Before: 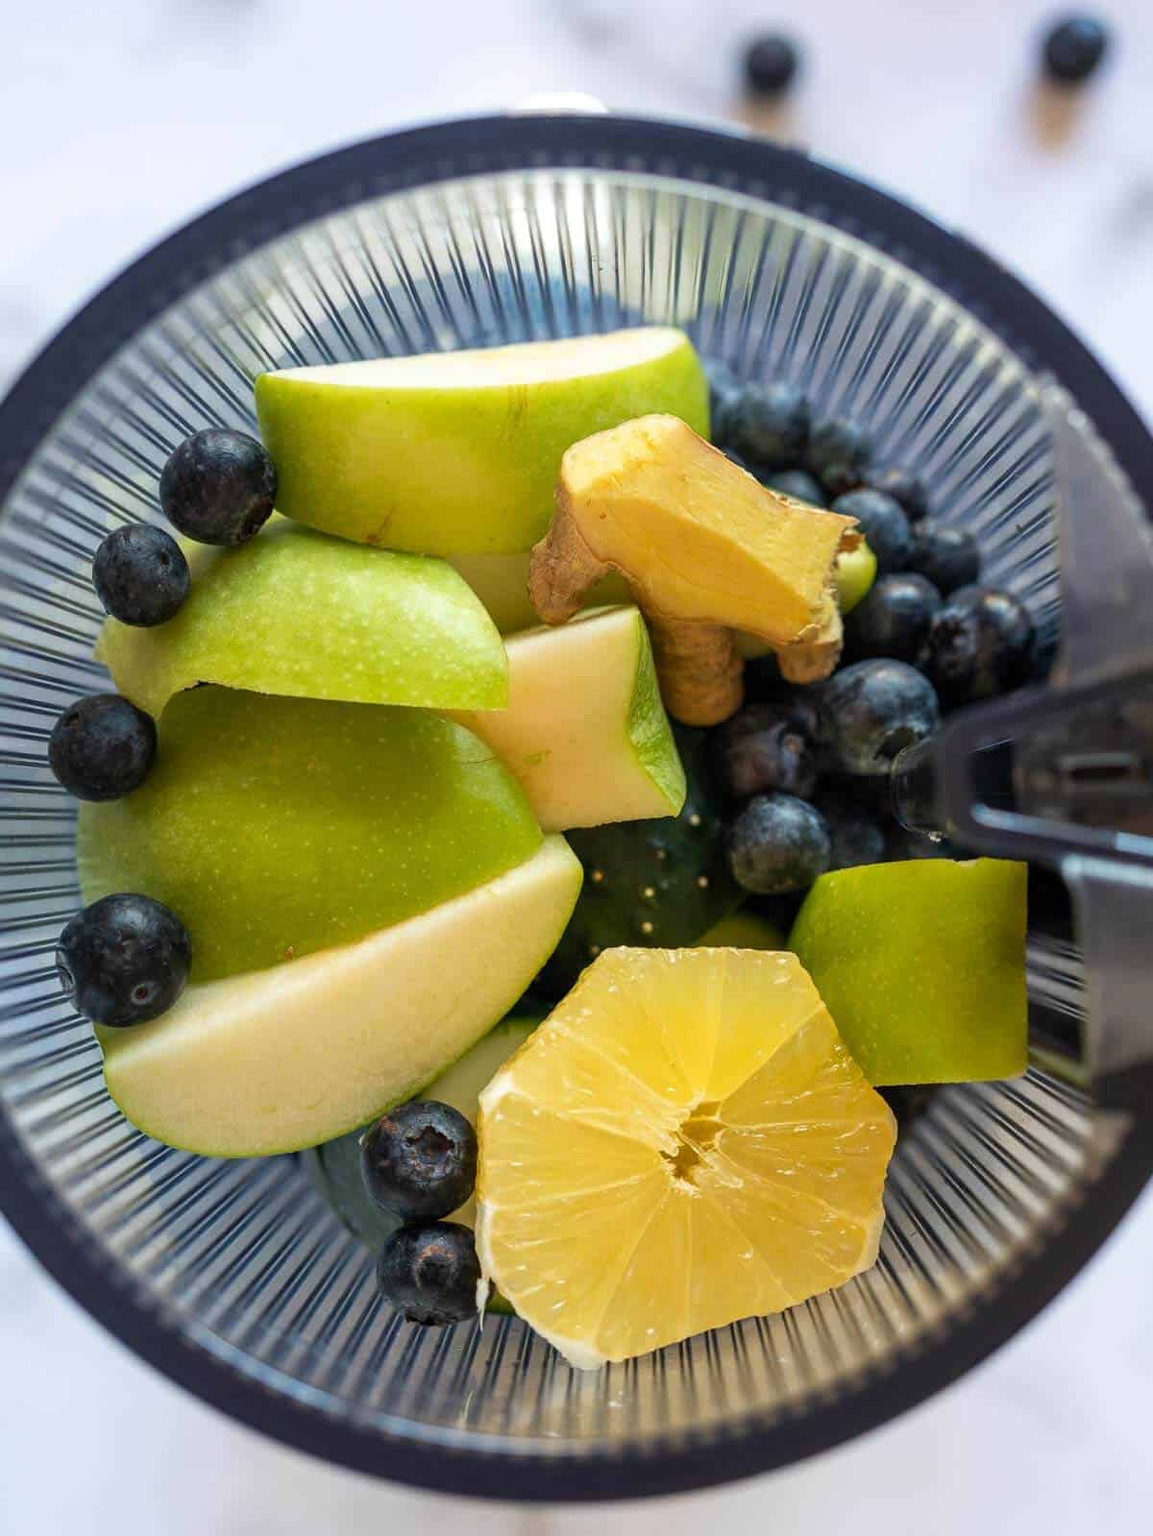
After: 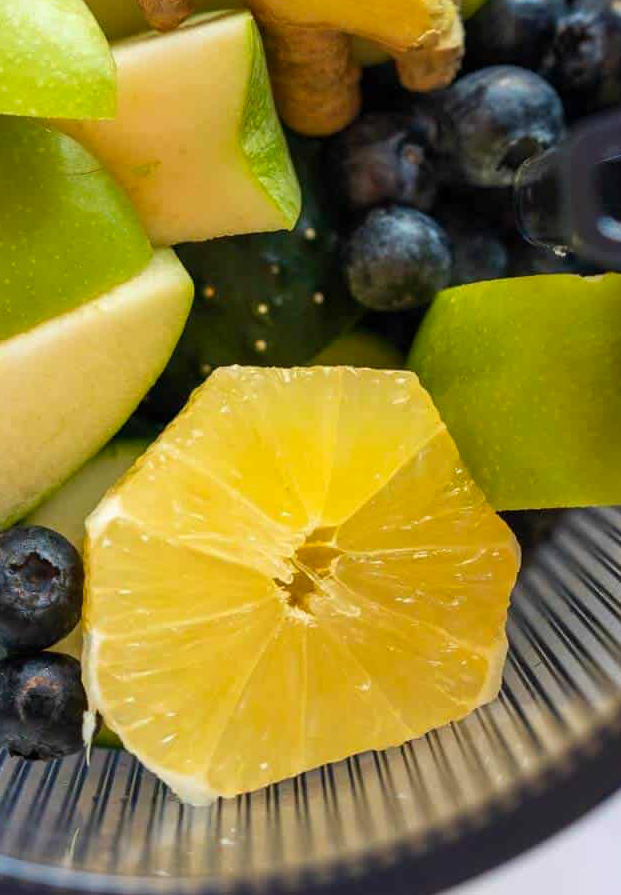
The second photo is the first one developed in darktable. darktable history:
crop: left 34.479%, top 38.822%, right 13.718%, bottom 5.172%
contrast brightness saturation: saturation 0.1
